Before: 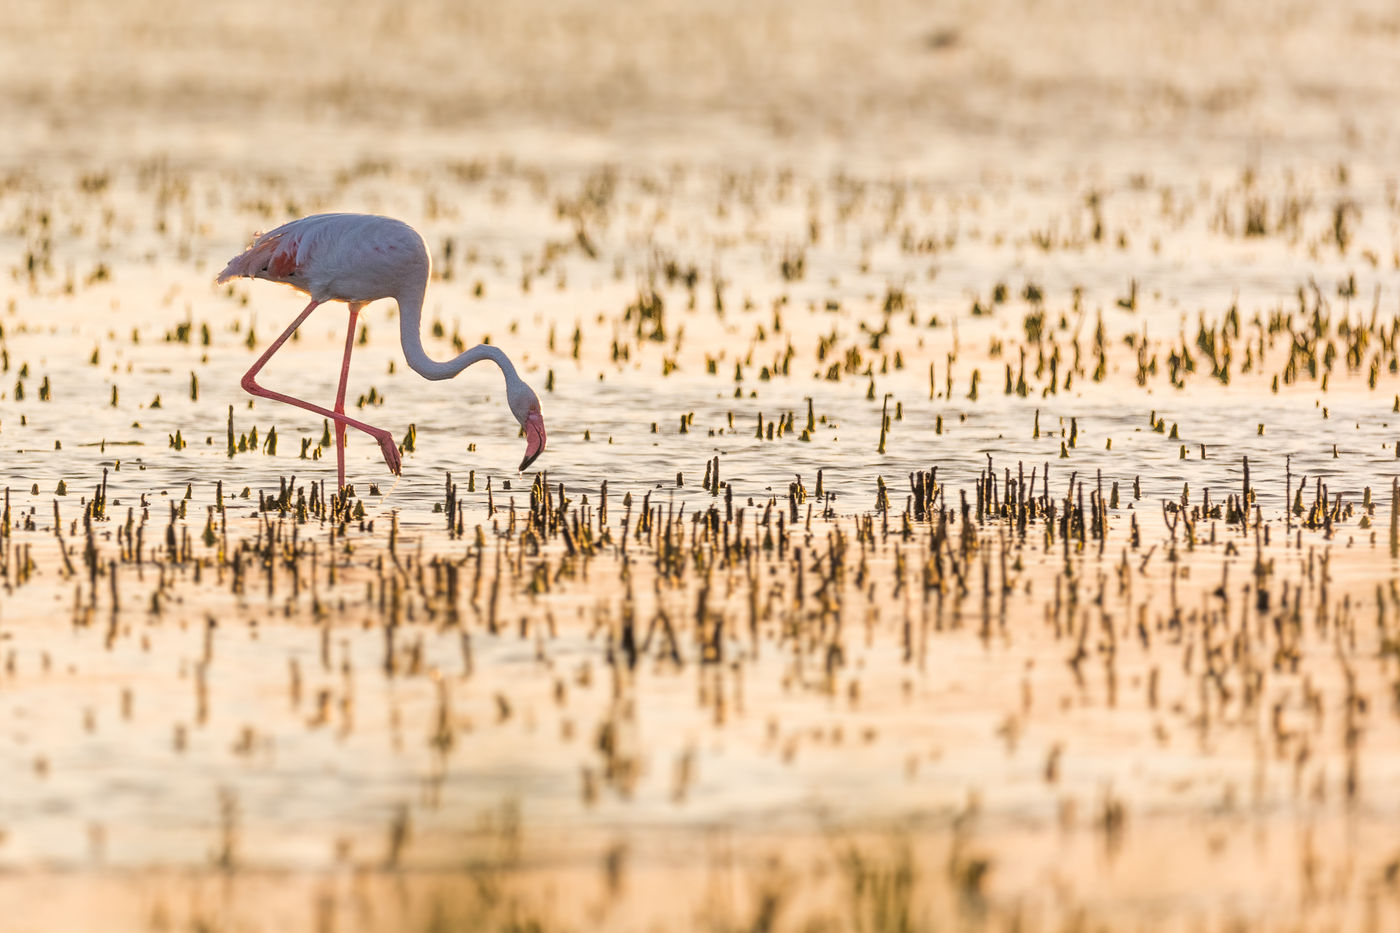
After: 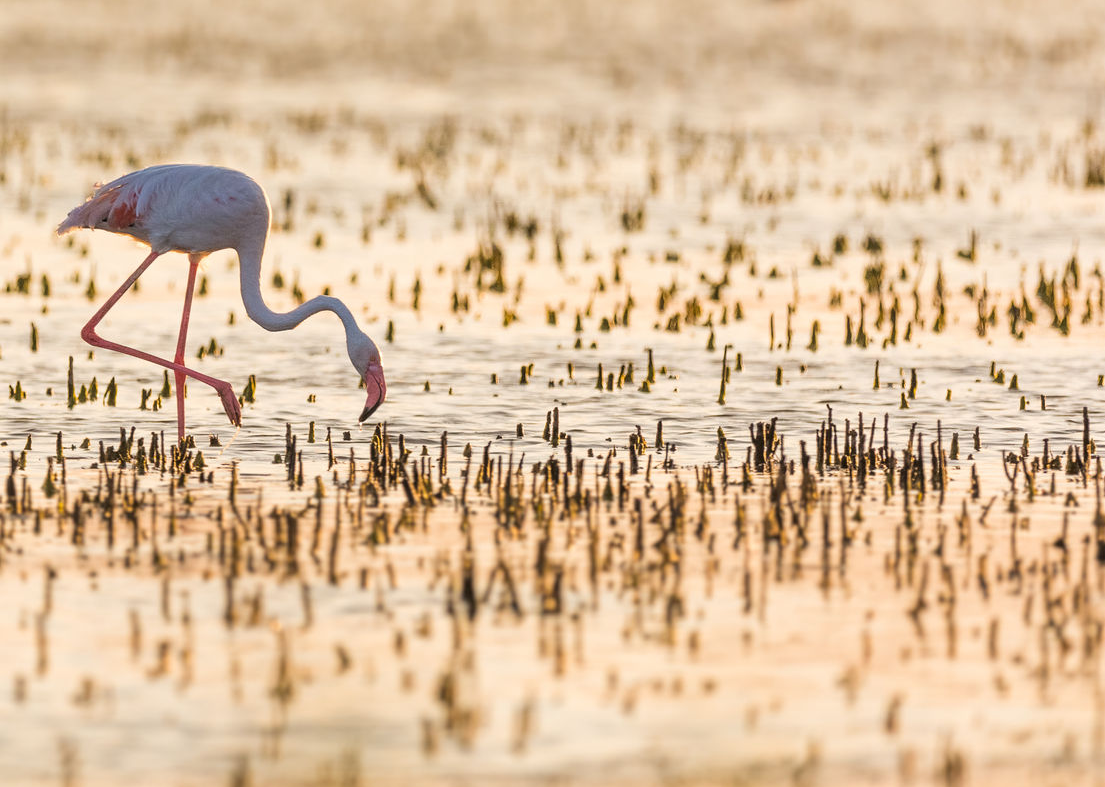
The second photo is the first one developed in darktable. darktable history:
crop: left 11.432%, top 5.298%, right 9.59%, bottom 10.332%
